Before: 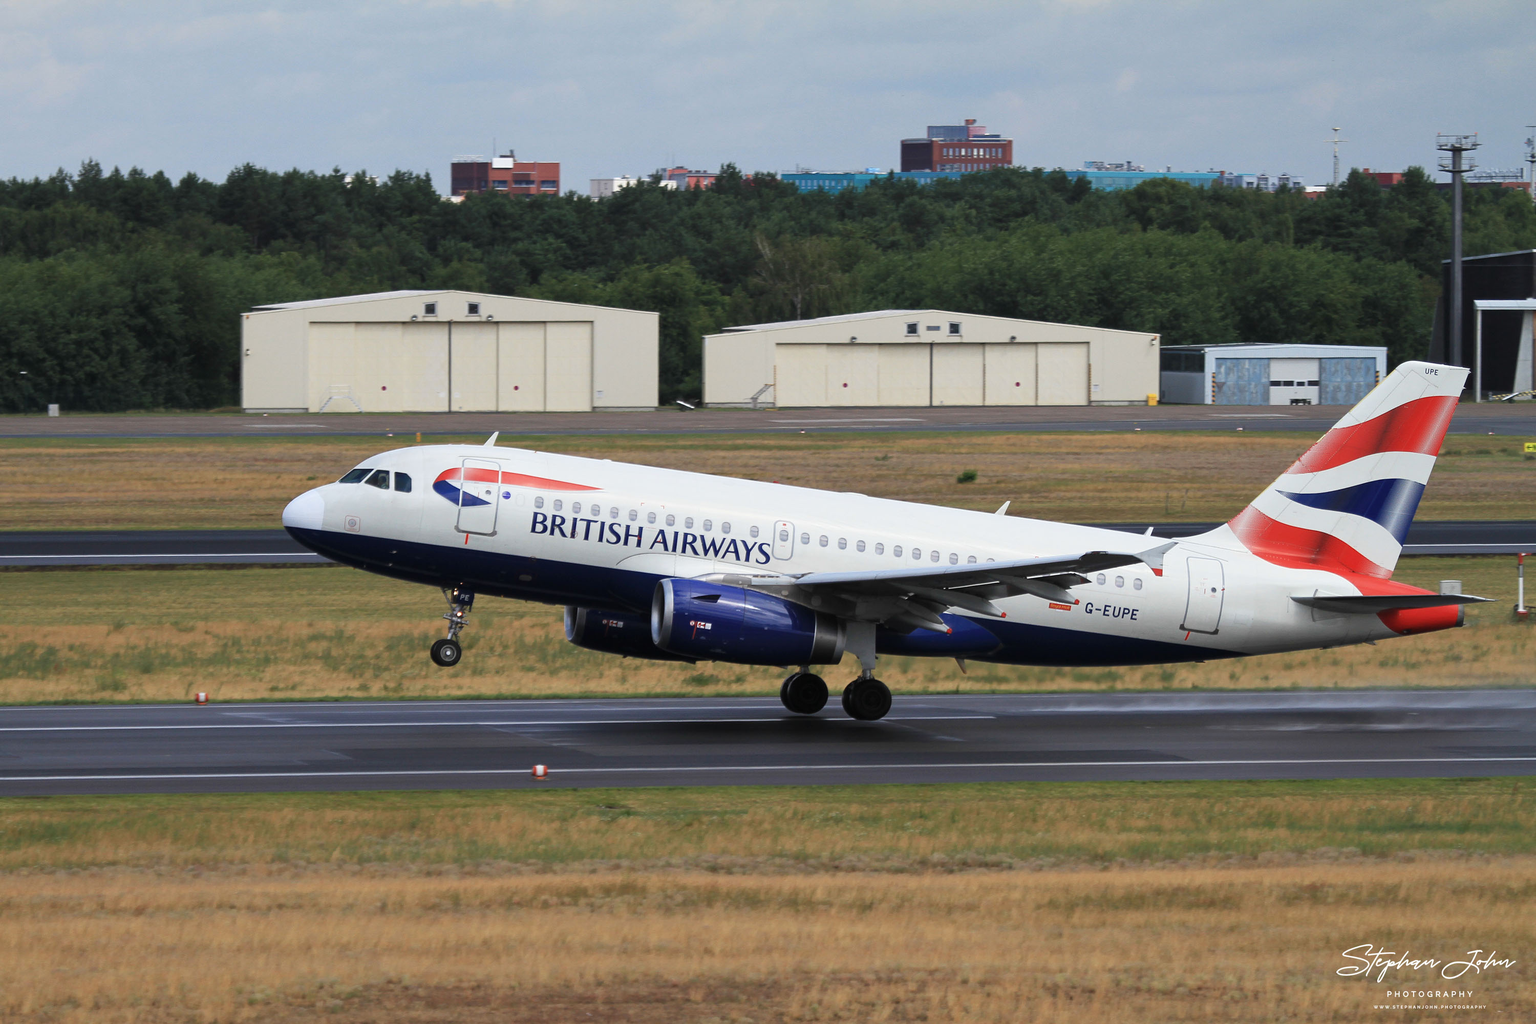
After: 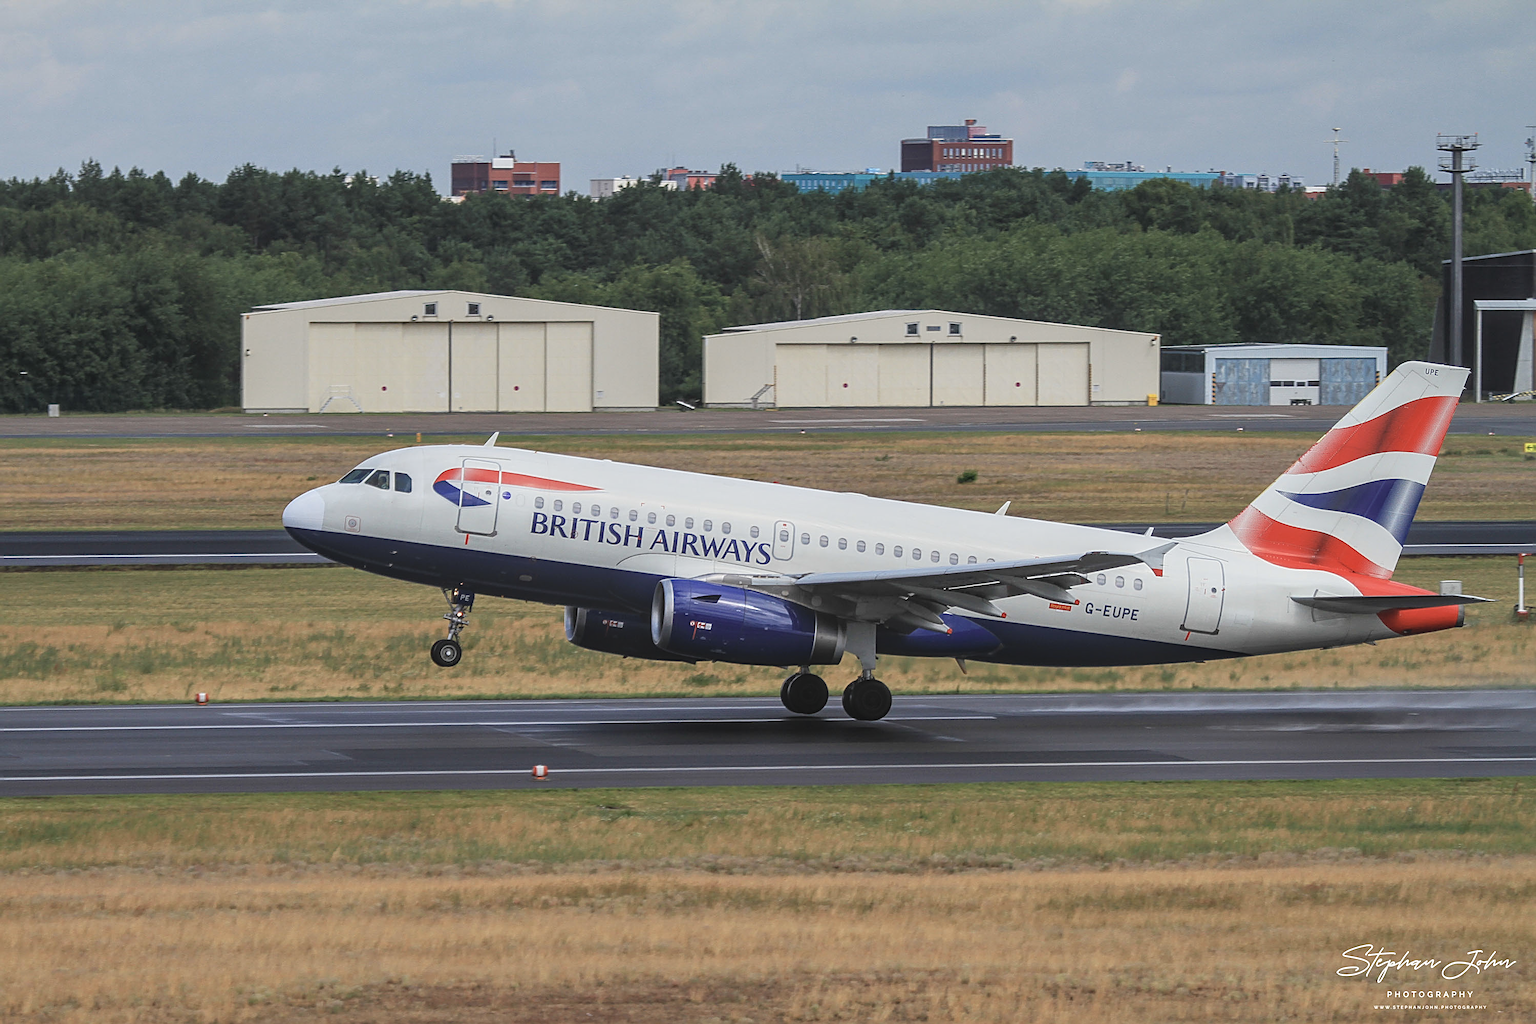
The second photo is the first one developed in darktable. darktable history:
contrast brightness saturation: contrast -0.132, brightness 0.042, saturation -0.122
sharpen: radius 2.585, amount 0.68
local contrast: highlights 2%, shadows 3%, detail 133%
